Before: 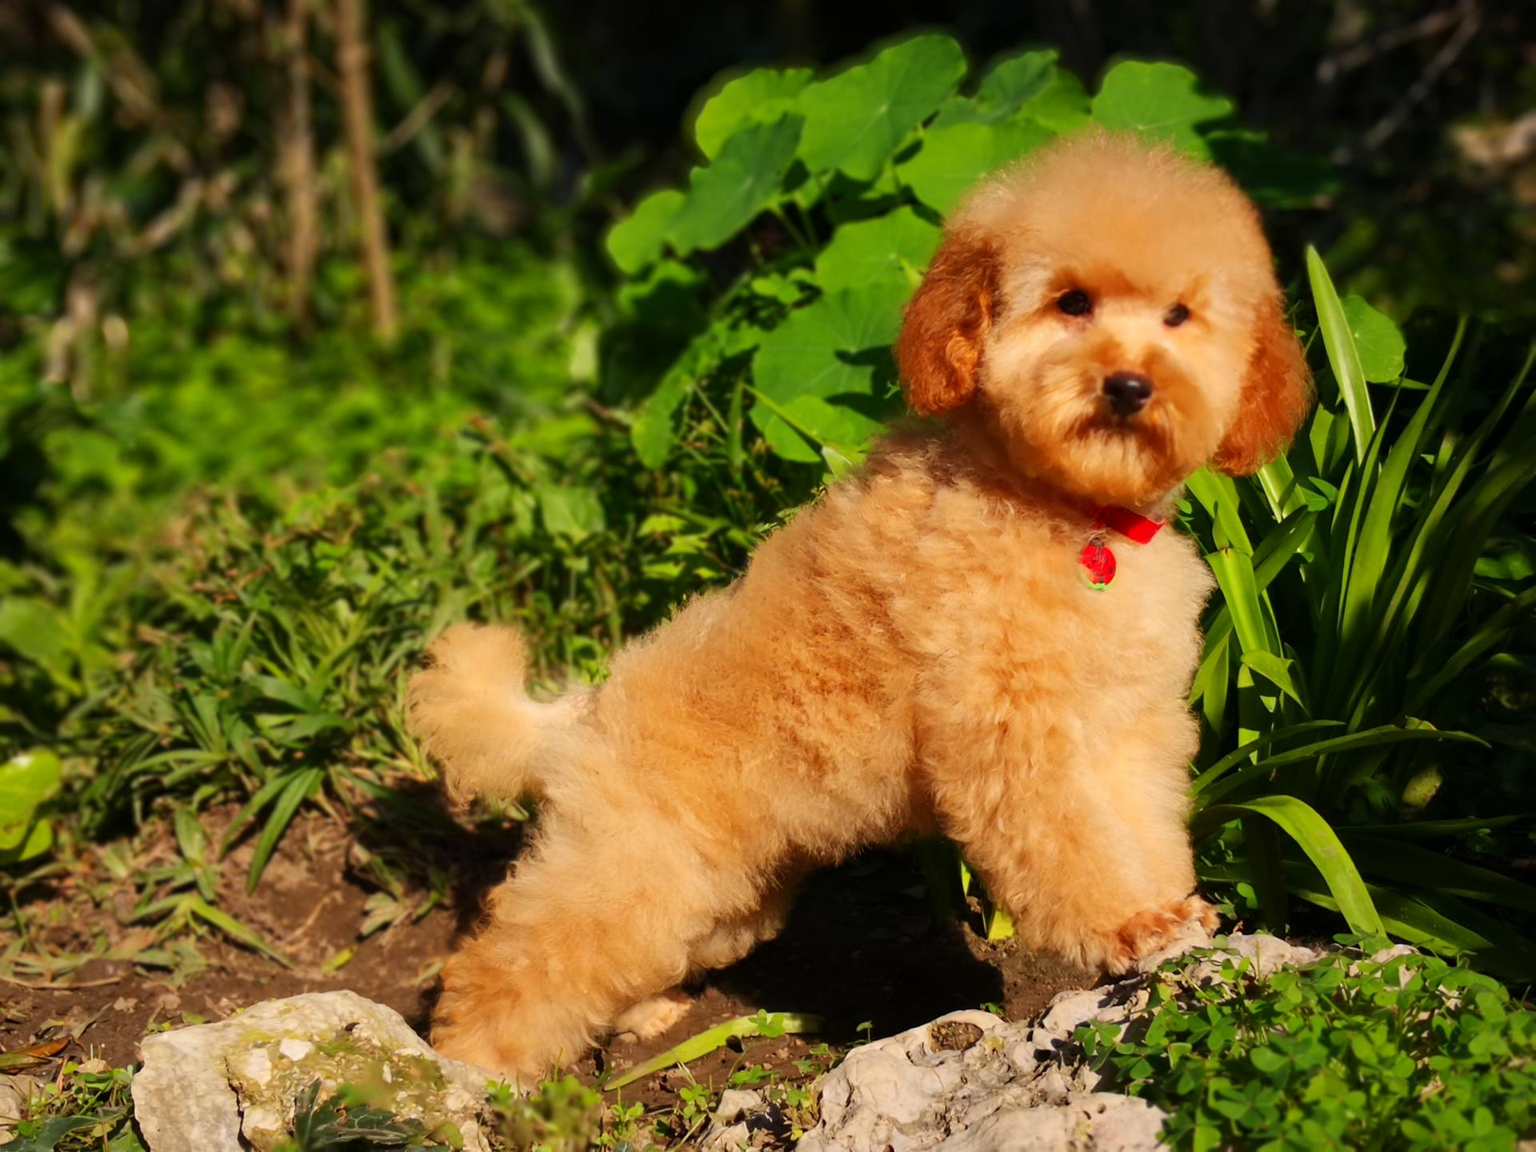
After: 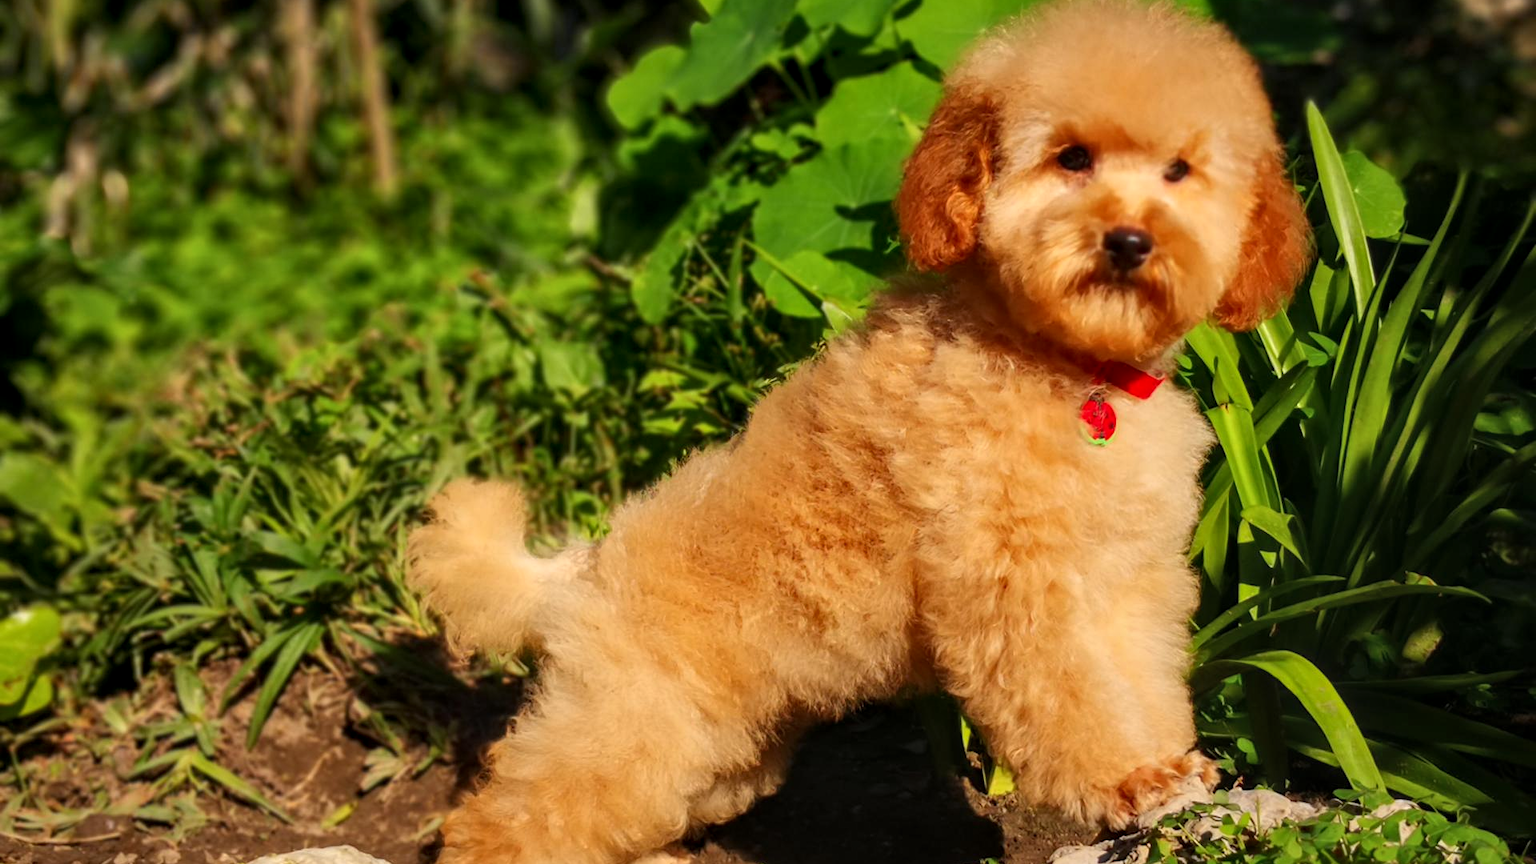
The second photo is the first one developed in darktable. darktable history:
local contrast: on, module defaults
crop and rotate: top 12.634%, bottom 12.25%
